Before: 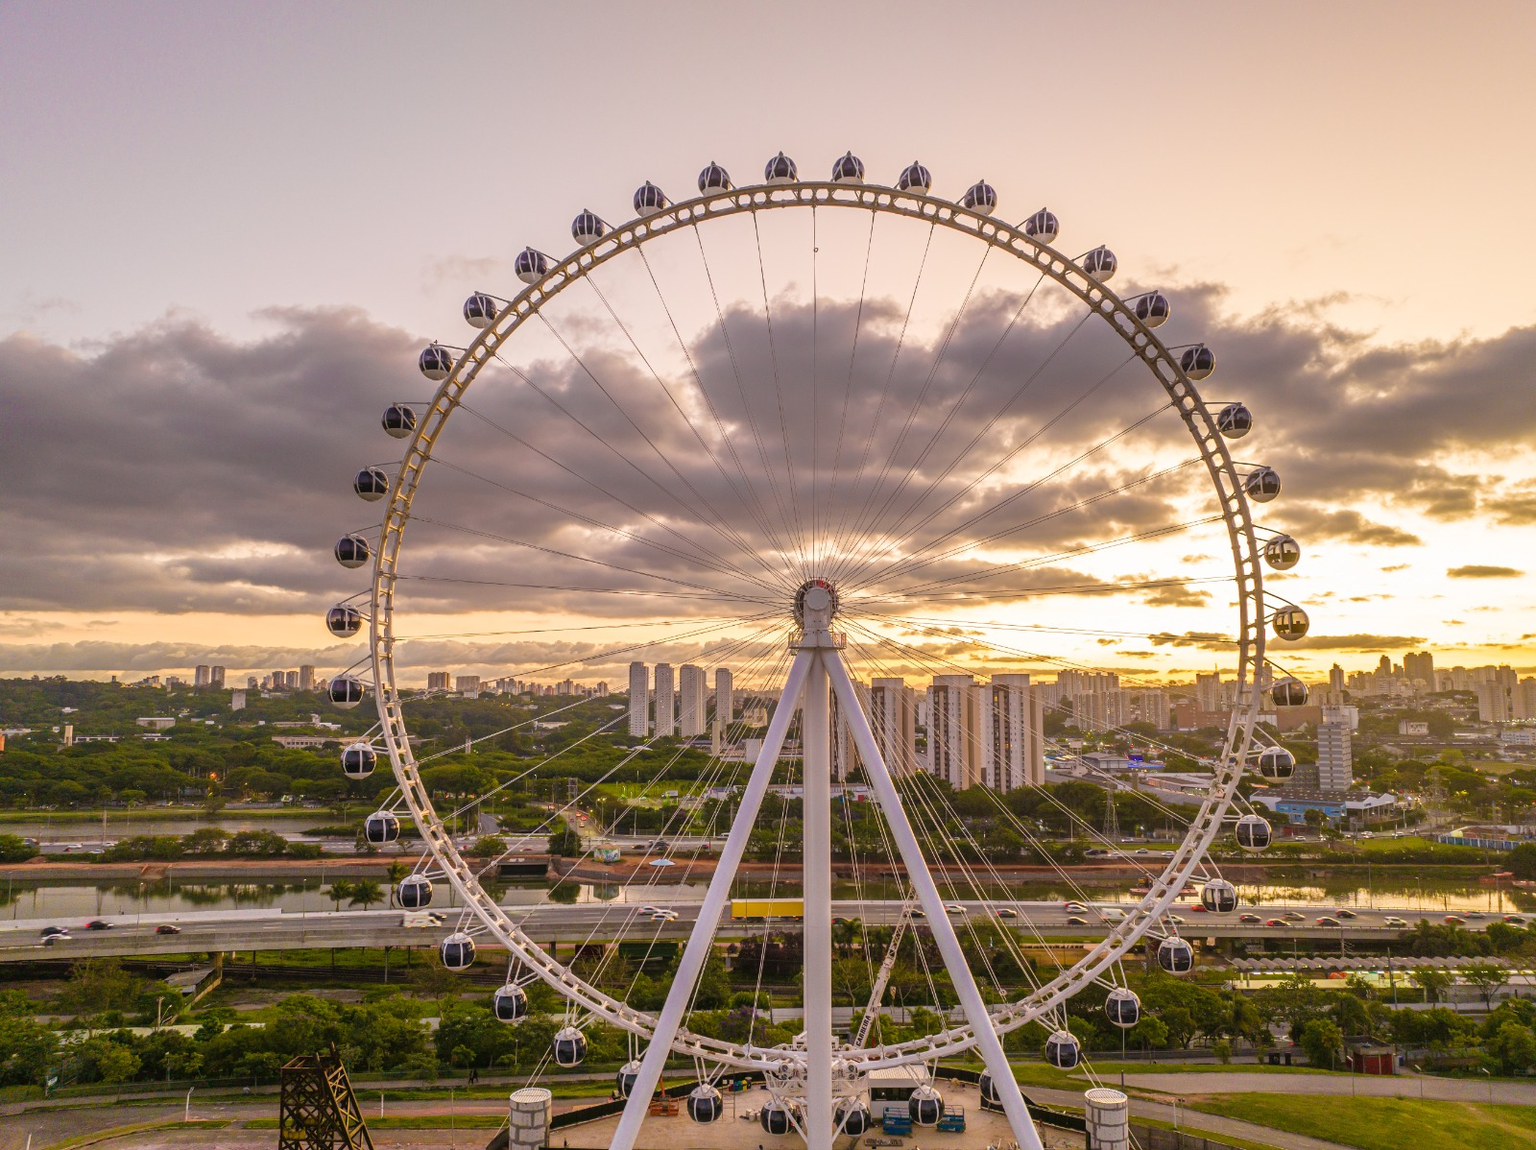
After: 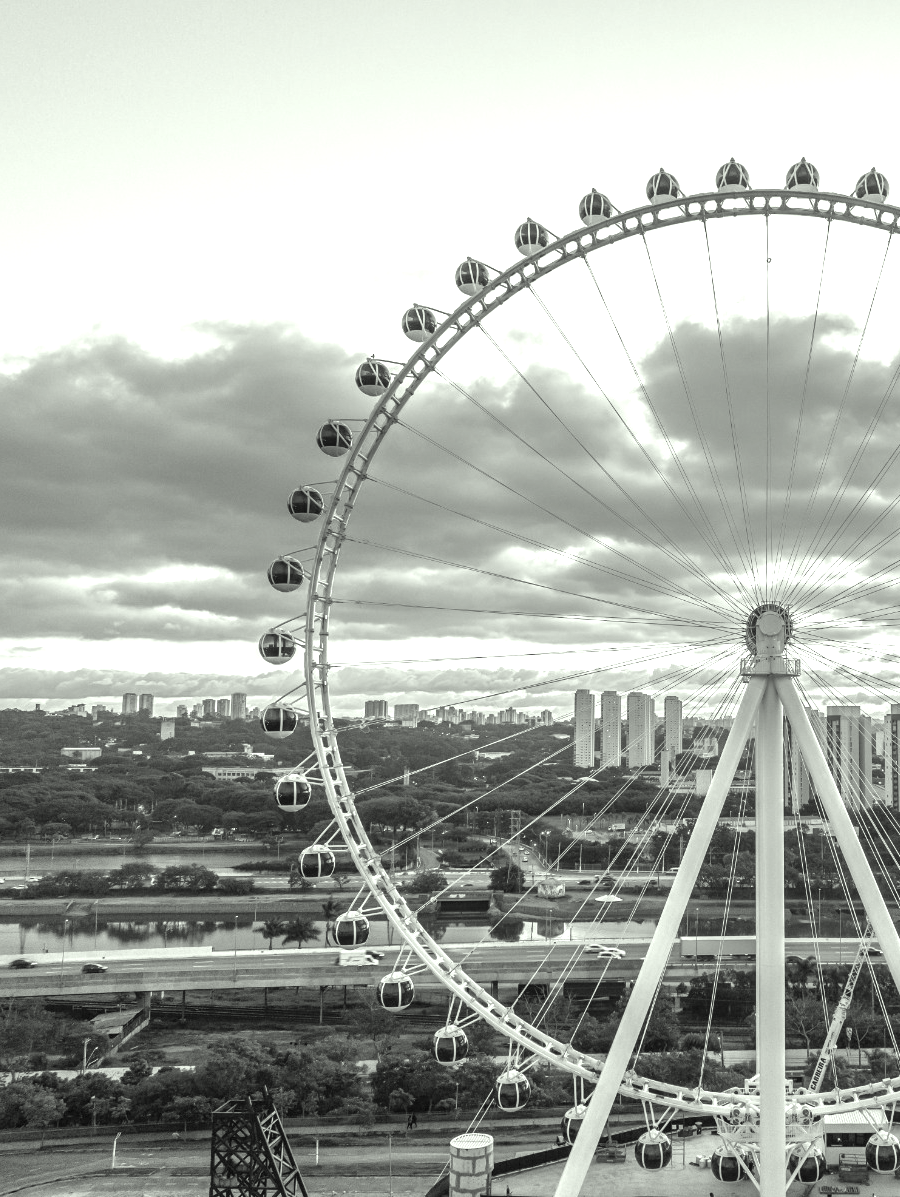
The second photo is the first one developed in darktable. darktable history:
color calibration: output gray [0.25, 0.35, 0.4, 0], x 0.383, y 0.372, temperature 3905.17 K
color correction: highlights a* -4.73, highlights b* 5.06, saturation 0.97
exposure: exposure 0.95 EV, compensate highlight preservation false
crop: left 5.114%, right 38.589%
